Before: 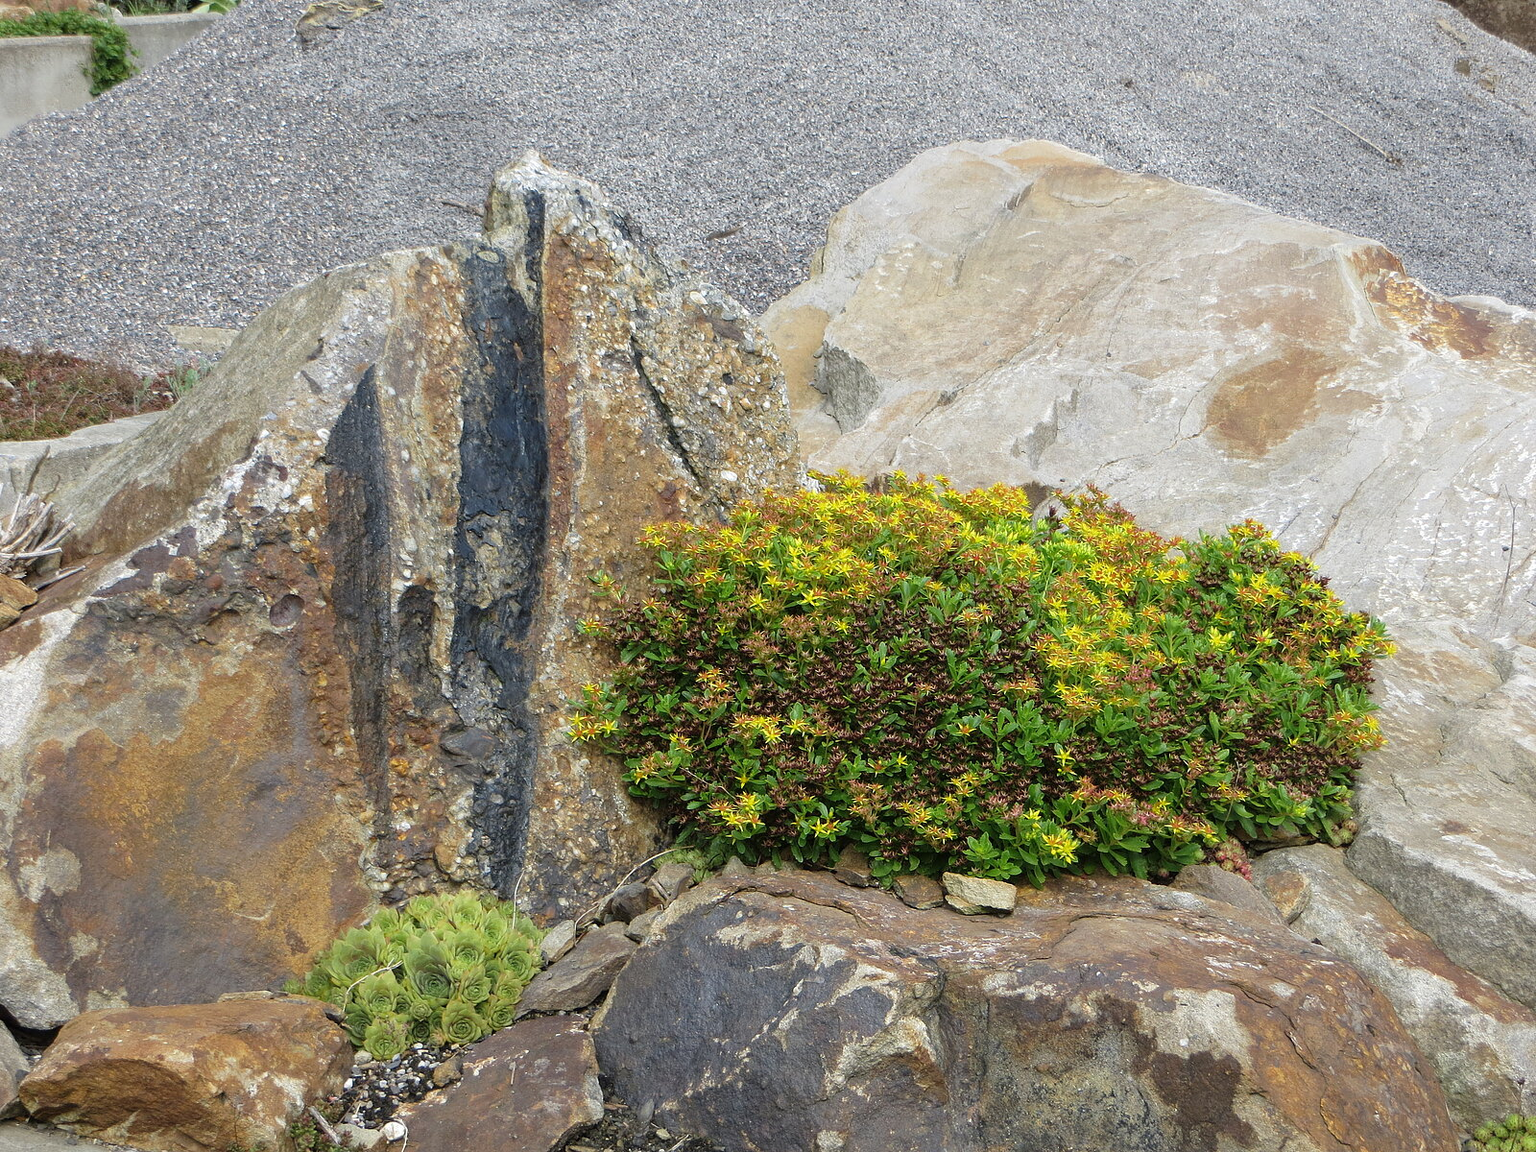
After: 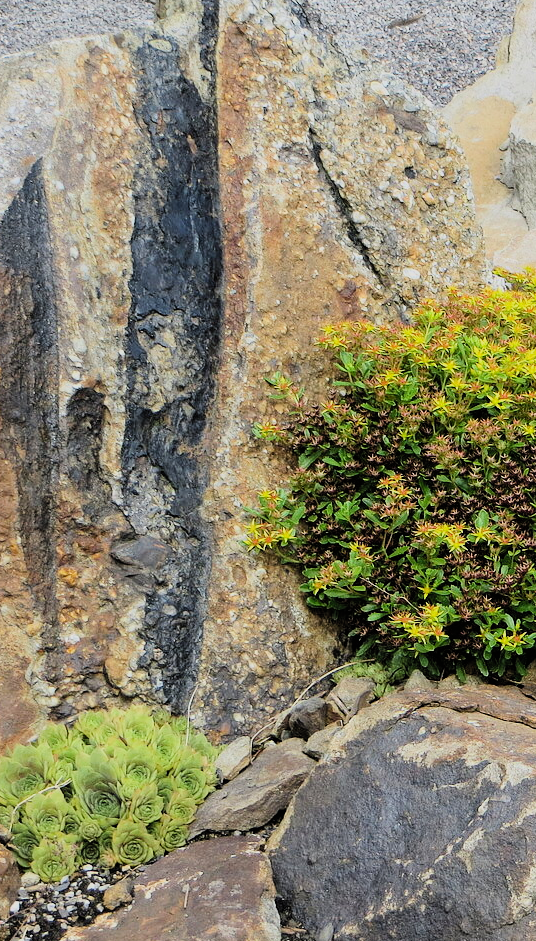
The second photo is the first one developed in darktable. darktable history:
contrast brightness saturation: contrast 0.2, brightness 0.15, saturation 0.14
crop and rotate: left 21.77%, top 18.528%, right 44.676%, bottom 2.997%
filmic rgb: black relative exposure -6.15 EV, white relative exposure 6.96 EV, hardness 2.23, color science v6 (2022)
